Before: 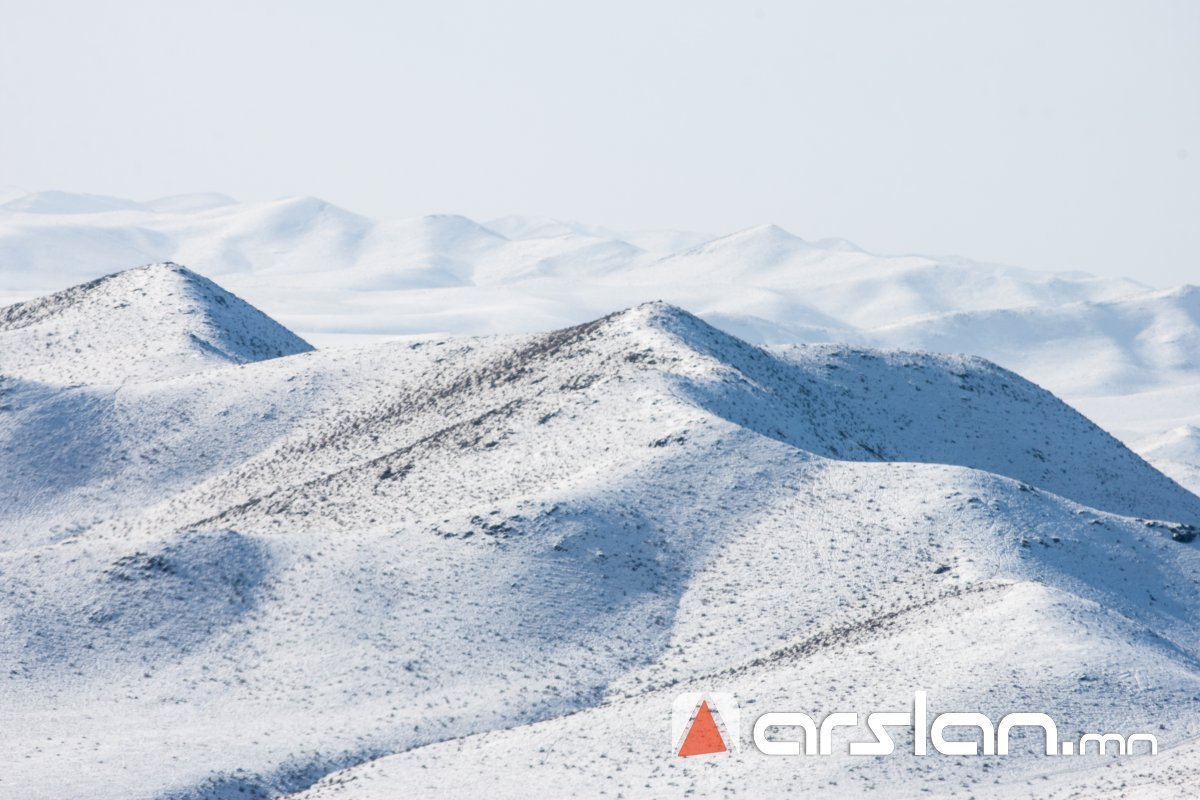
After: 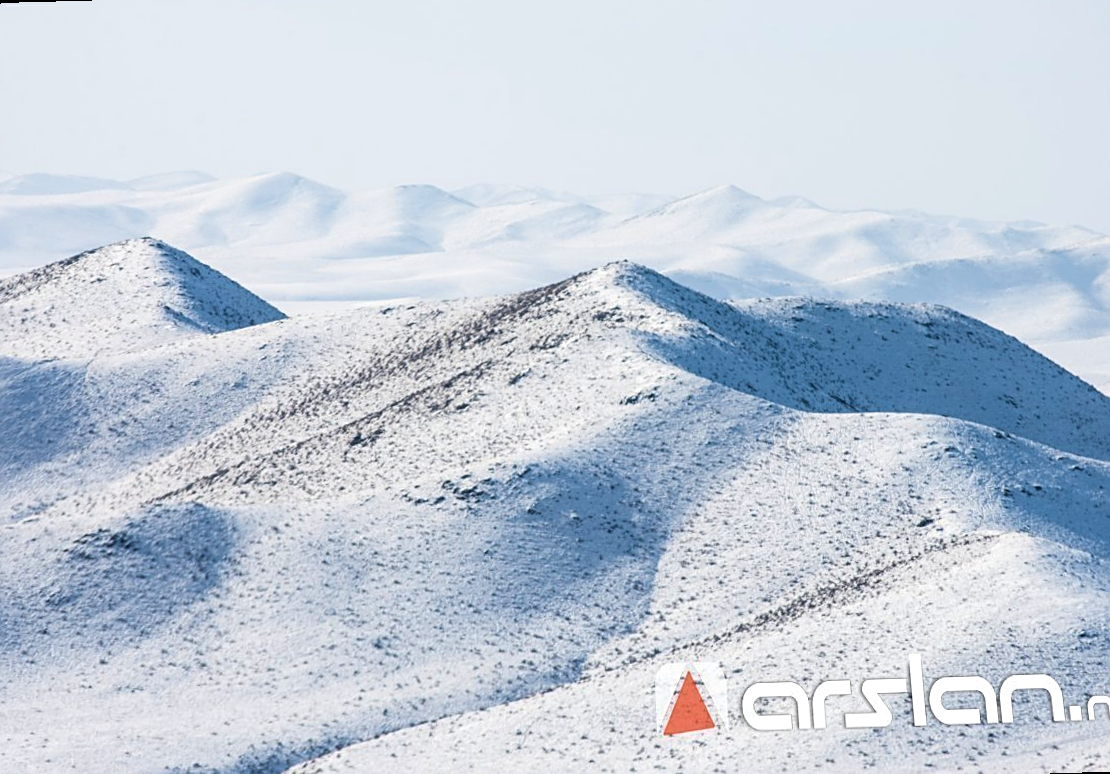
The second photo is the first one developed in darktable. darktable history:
rotate and perspective: rotation -1.68°, lens shift (vertical) -0.146, crop left 0.049, crop right 0.912, crop top 0.032, crop bottom 0.96
sharpen: on, module defaults
levels: levels [0.026, 0.507, 0.987]
velvia: on, module defaults
